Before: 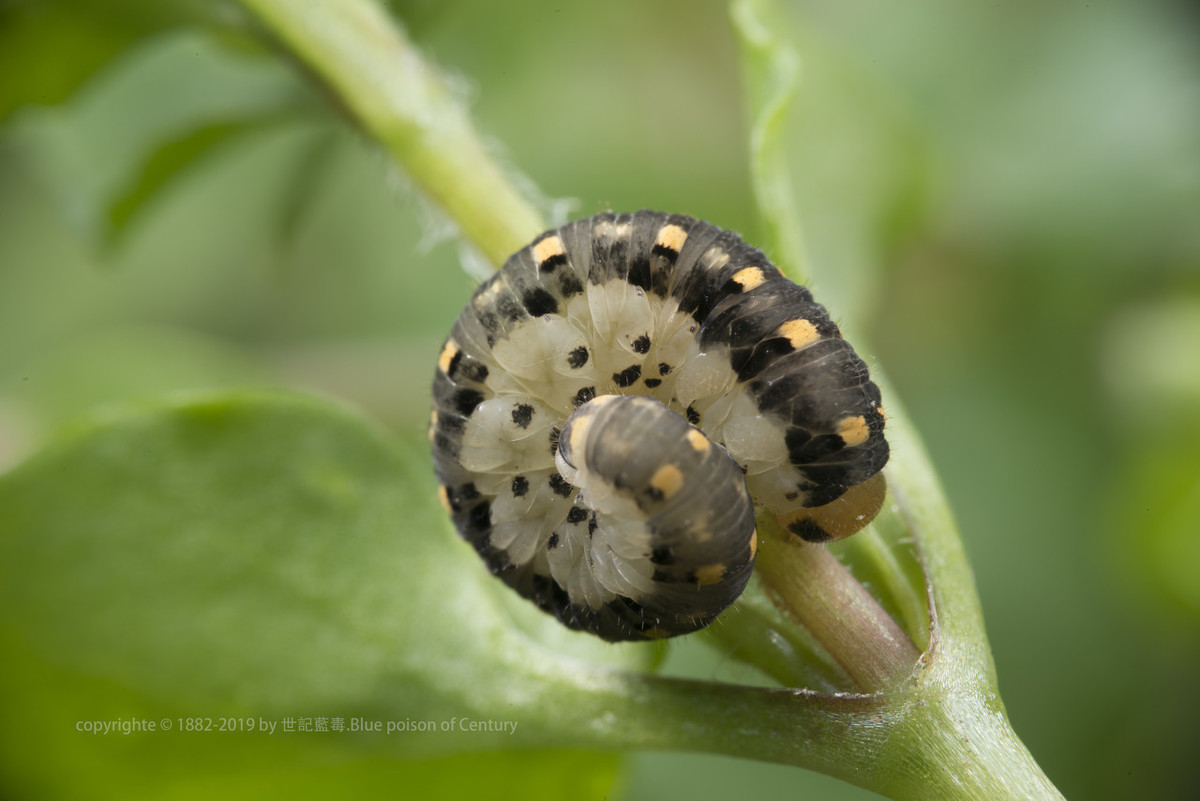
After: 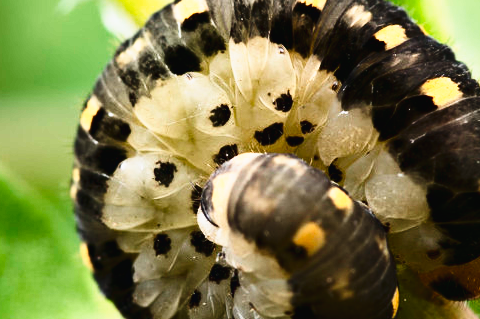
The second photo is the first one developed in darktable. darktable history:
crop: left 29.847%, top 30.261%, right 30.146%, bottom 29.81%
tone curve: curves: ch0 [(0, 0.018) (0.162, 0.128) (0.434, 0.478) (0.667, 0.785) (0.819, 0.943) (1, 0.991)]; ch1 [(0, 0) (0.402, 0.36) (0.476, 0.449) (0.506, 0.505) (0.523, 0.518) (0.579, 0.626) (0.641, 0.668) (0.693, 0.745) (0.861, 0.934) (1, 1)]; ch2 [(0, 0) (0.424, 0.388) (0.483, 0.472) (0.503, 0.505) (0.521, 0.519) (0.547, 0.581) (0.582, 0.648) (0.699, 0.759) (0.997, 0.858)], preserve colors none
haze removal: compatibility mode true, adaptive false
contrast brightness saturation: contrast 0.327, brightness -0.069, saturation 0.171
